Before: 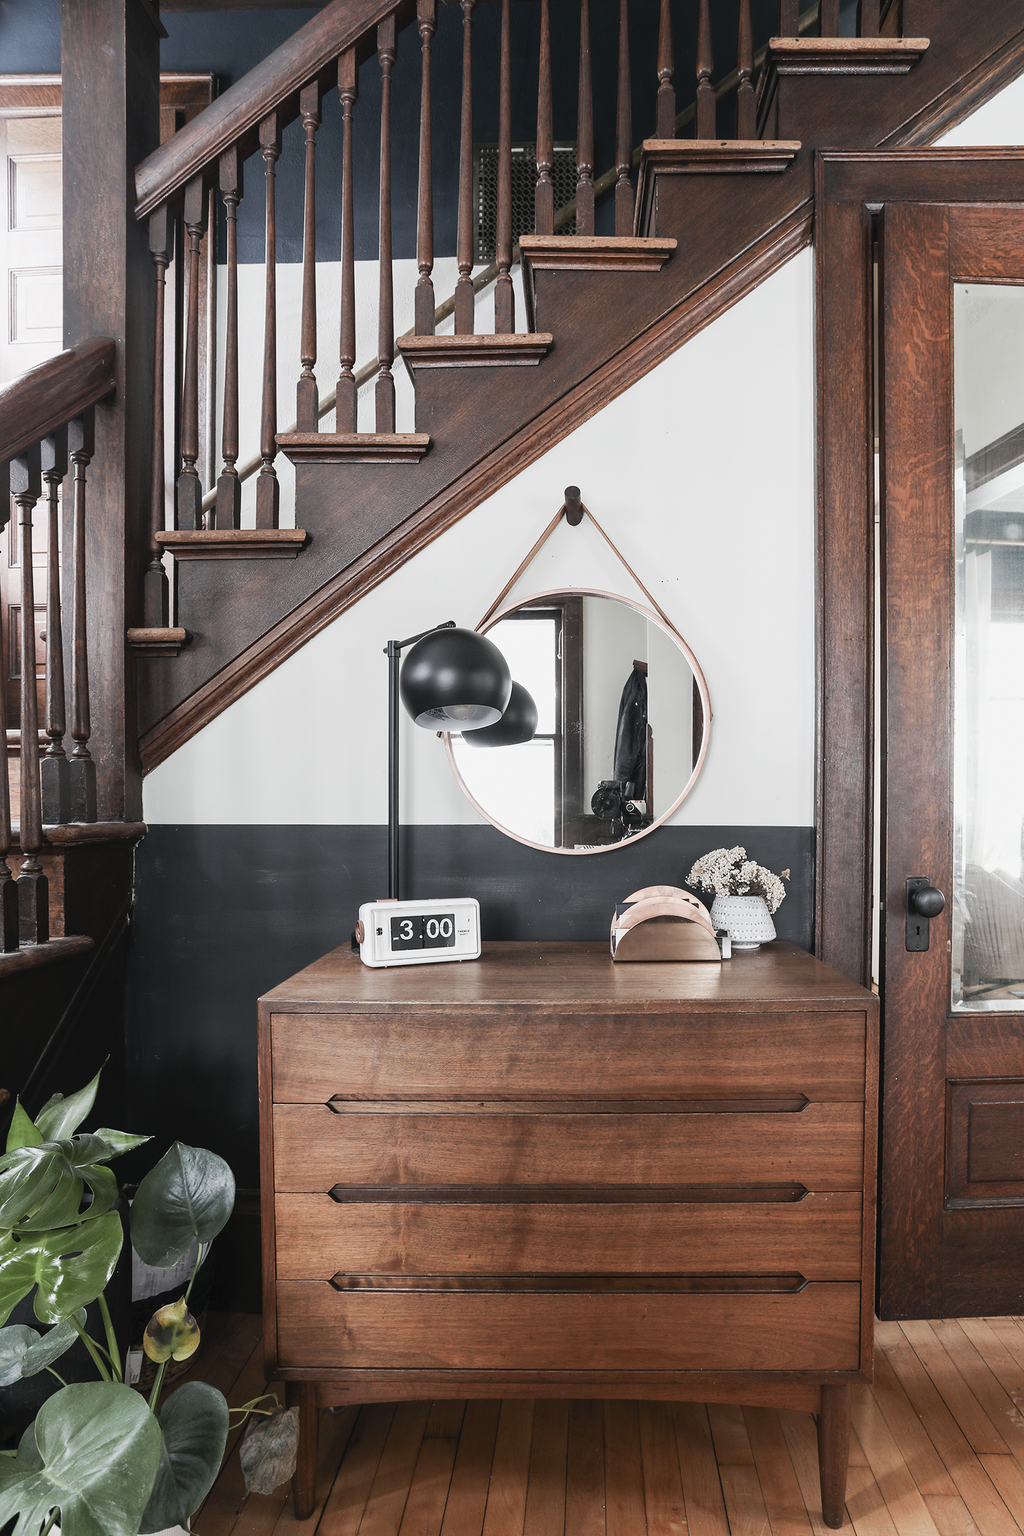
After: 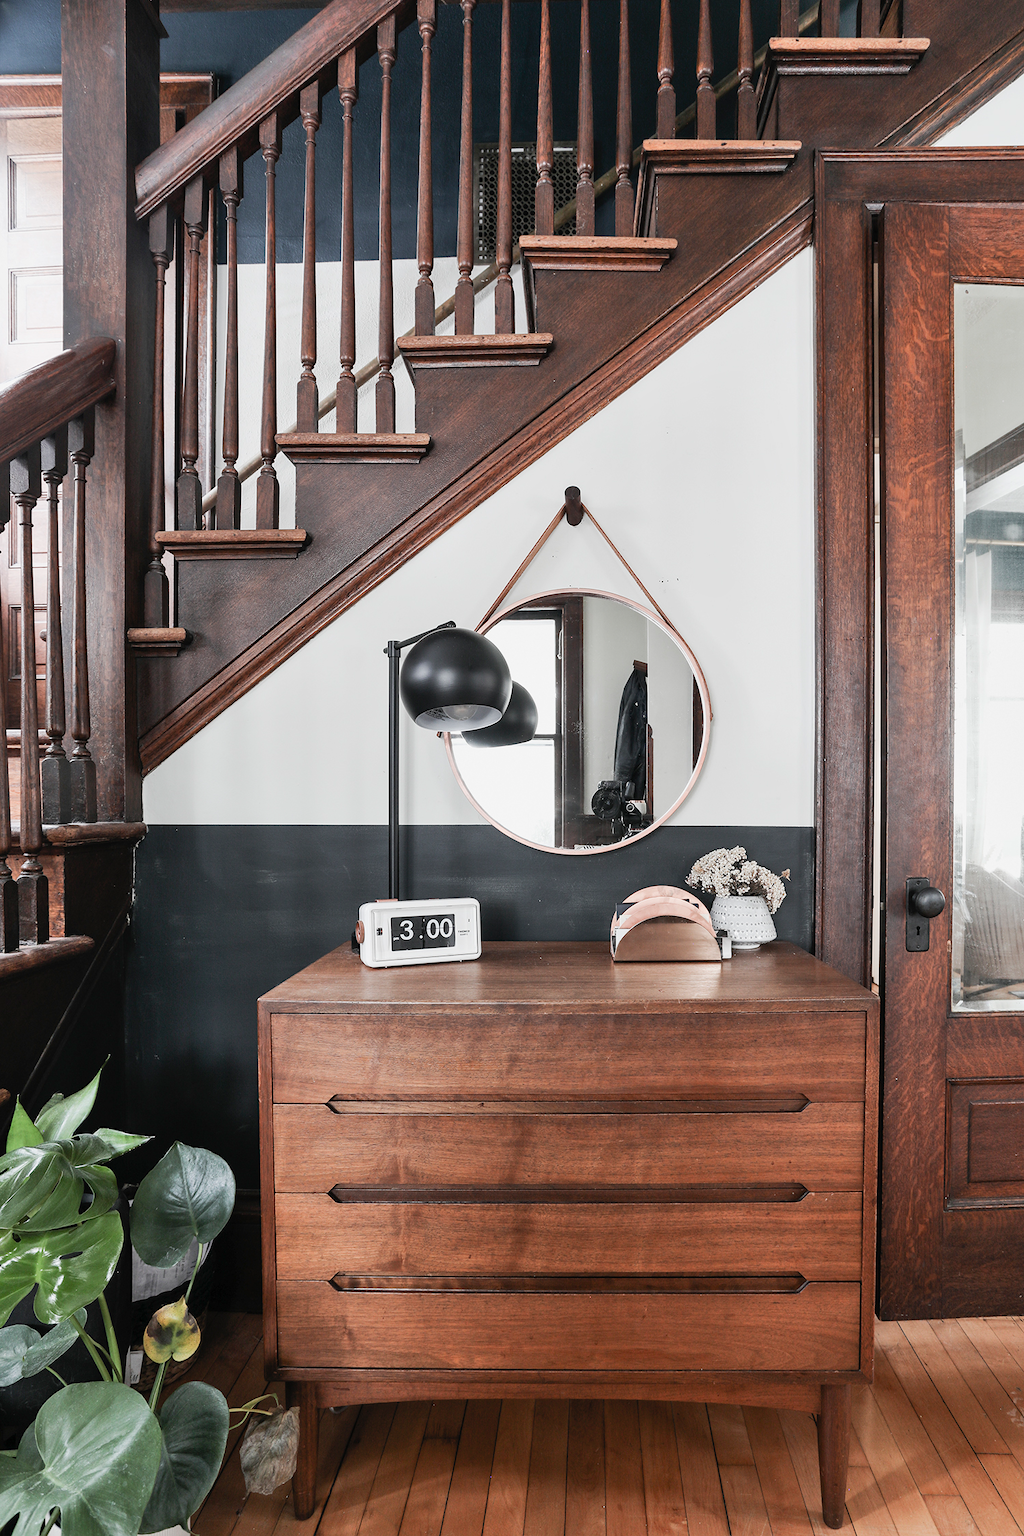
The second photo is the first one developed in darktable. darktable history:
shadows and highlights: shadows 48.5, highlights -42.59, soften with gaussian
